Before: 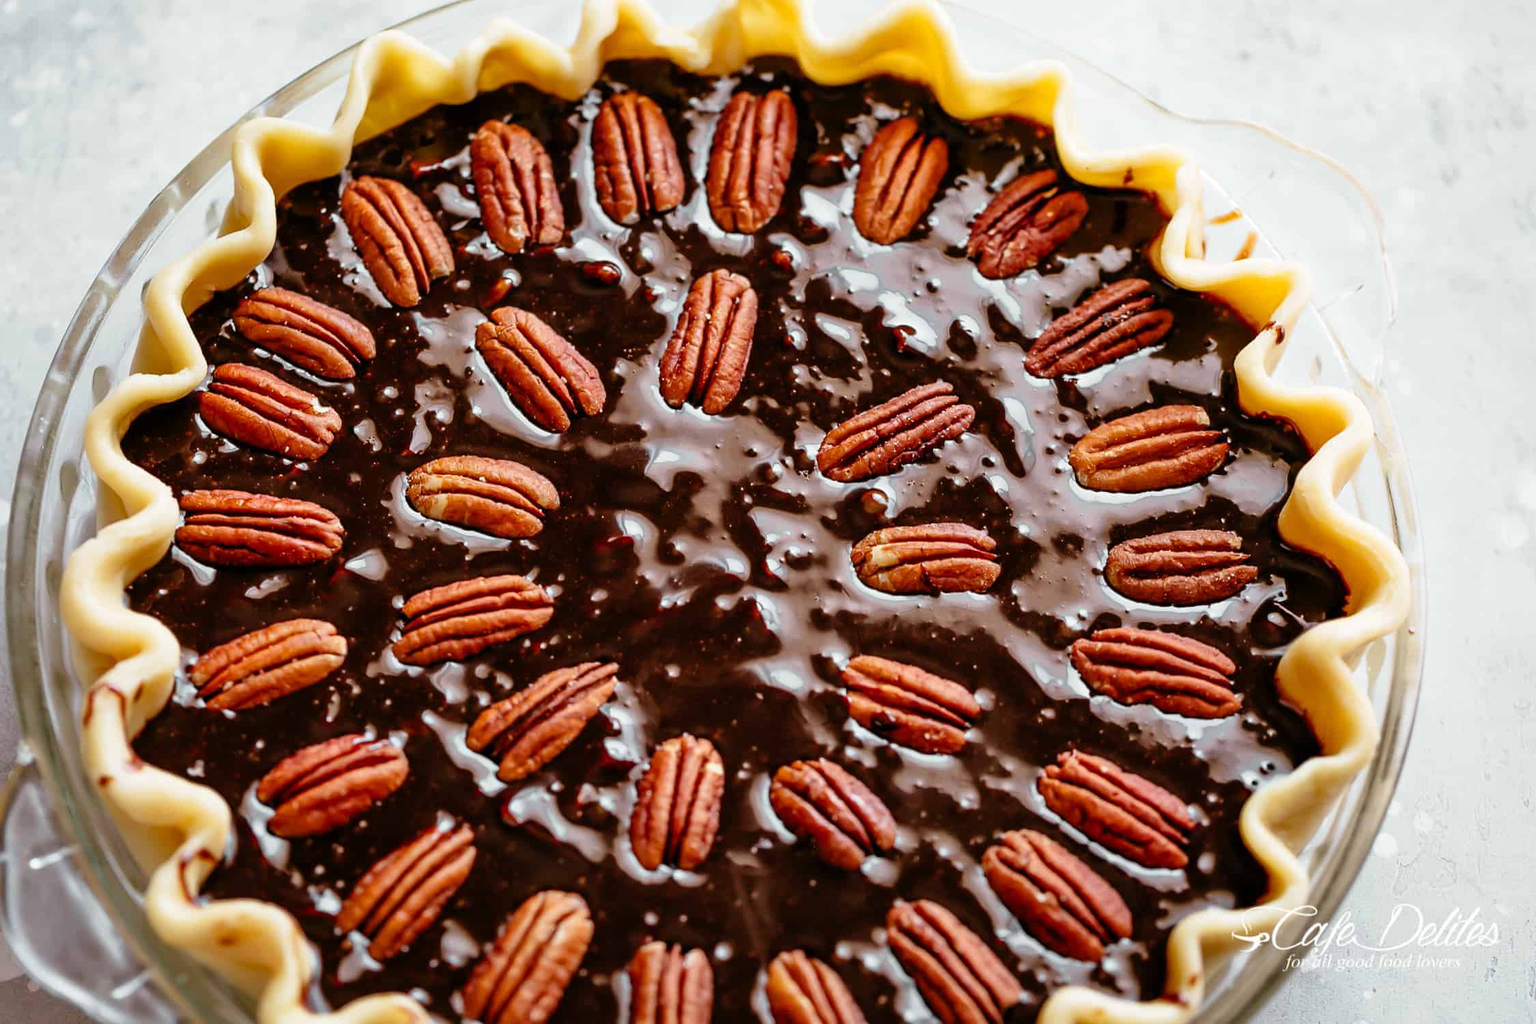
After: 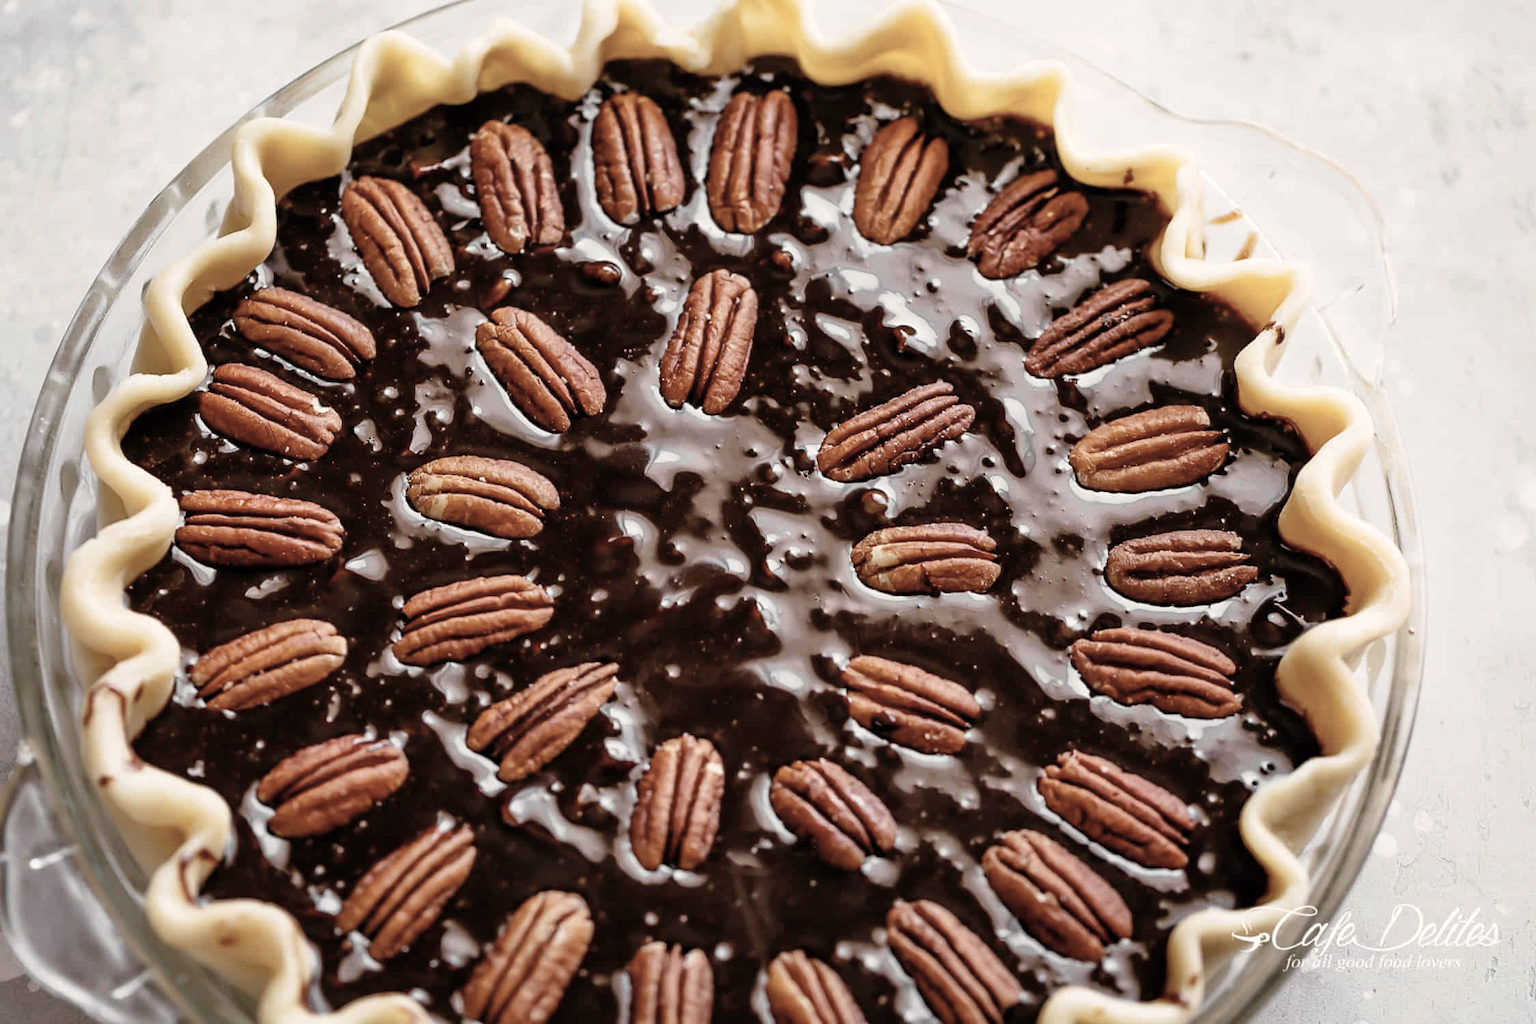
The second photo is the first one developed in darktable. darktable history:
color correction: highlights a* 3.84, highlights b* 5.07
color zones: curves: ch1 [(0, 0.292) (0.001, 0.292) (0.2, 0.264) (0.4, 0.248) (0.6, 0.248) (0.8, 0.264) (0.999, 0.292) (1, 0.292)]
